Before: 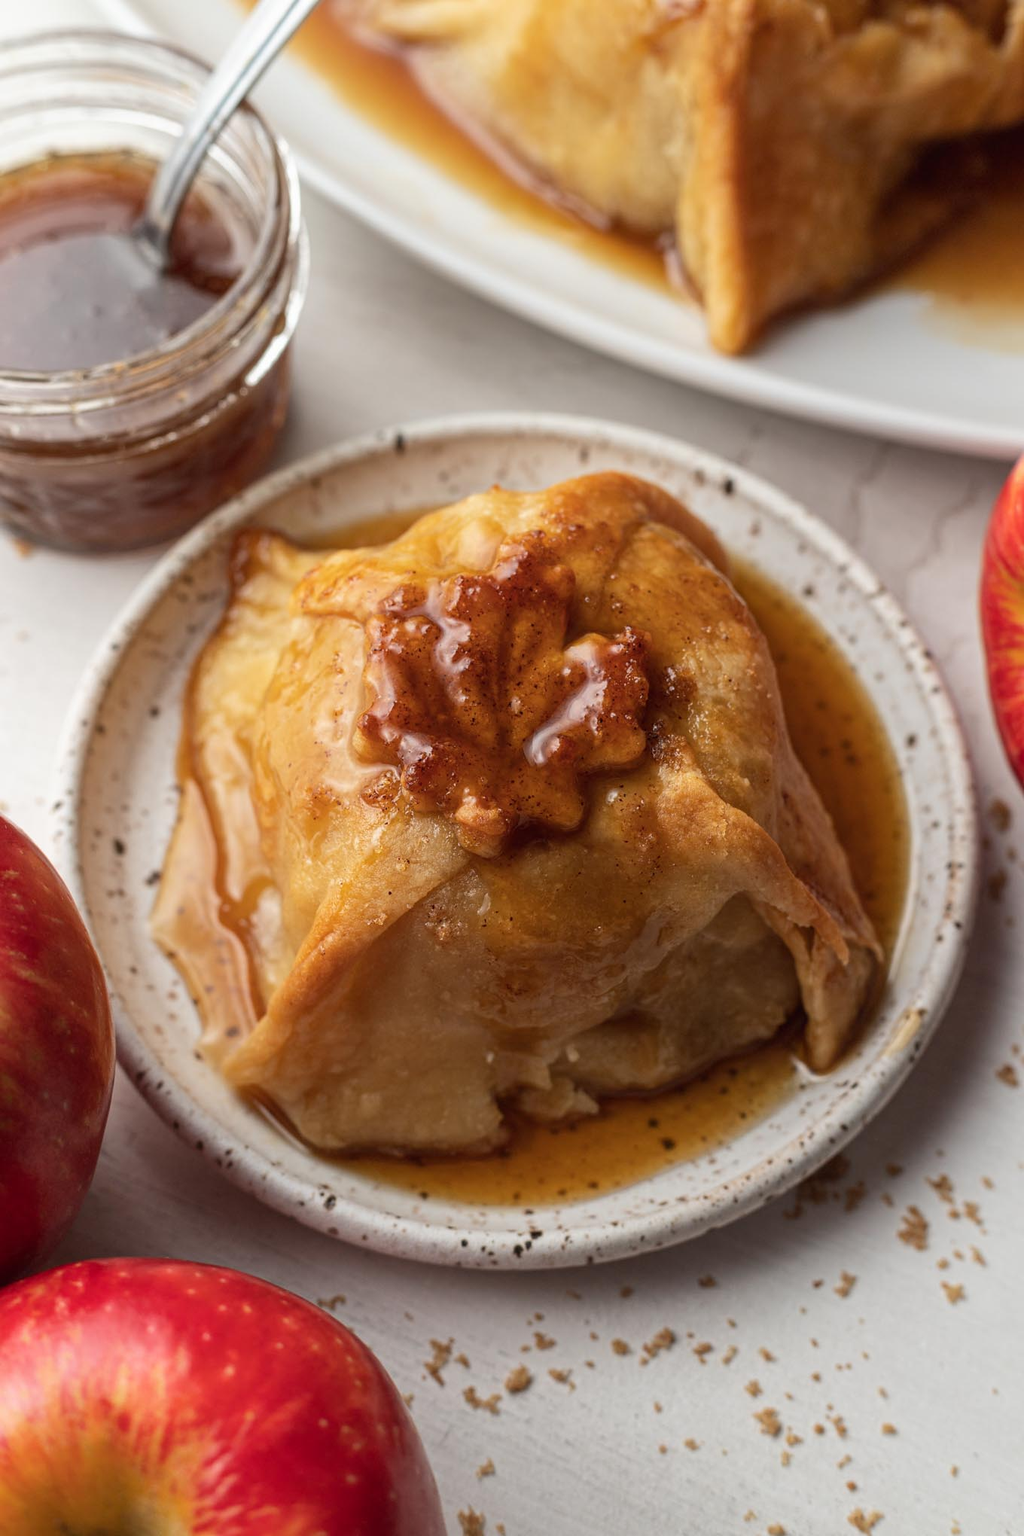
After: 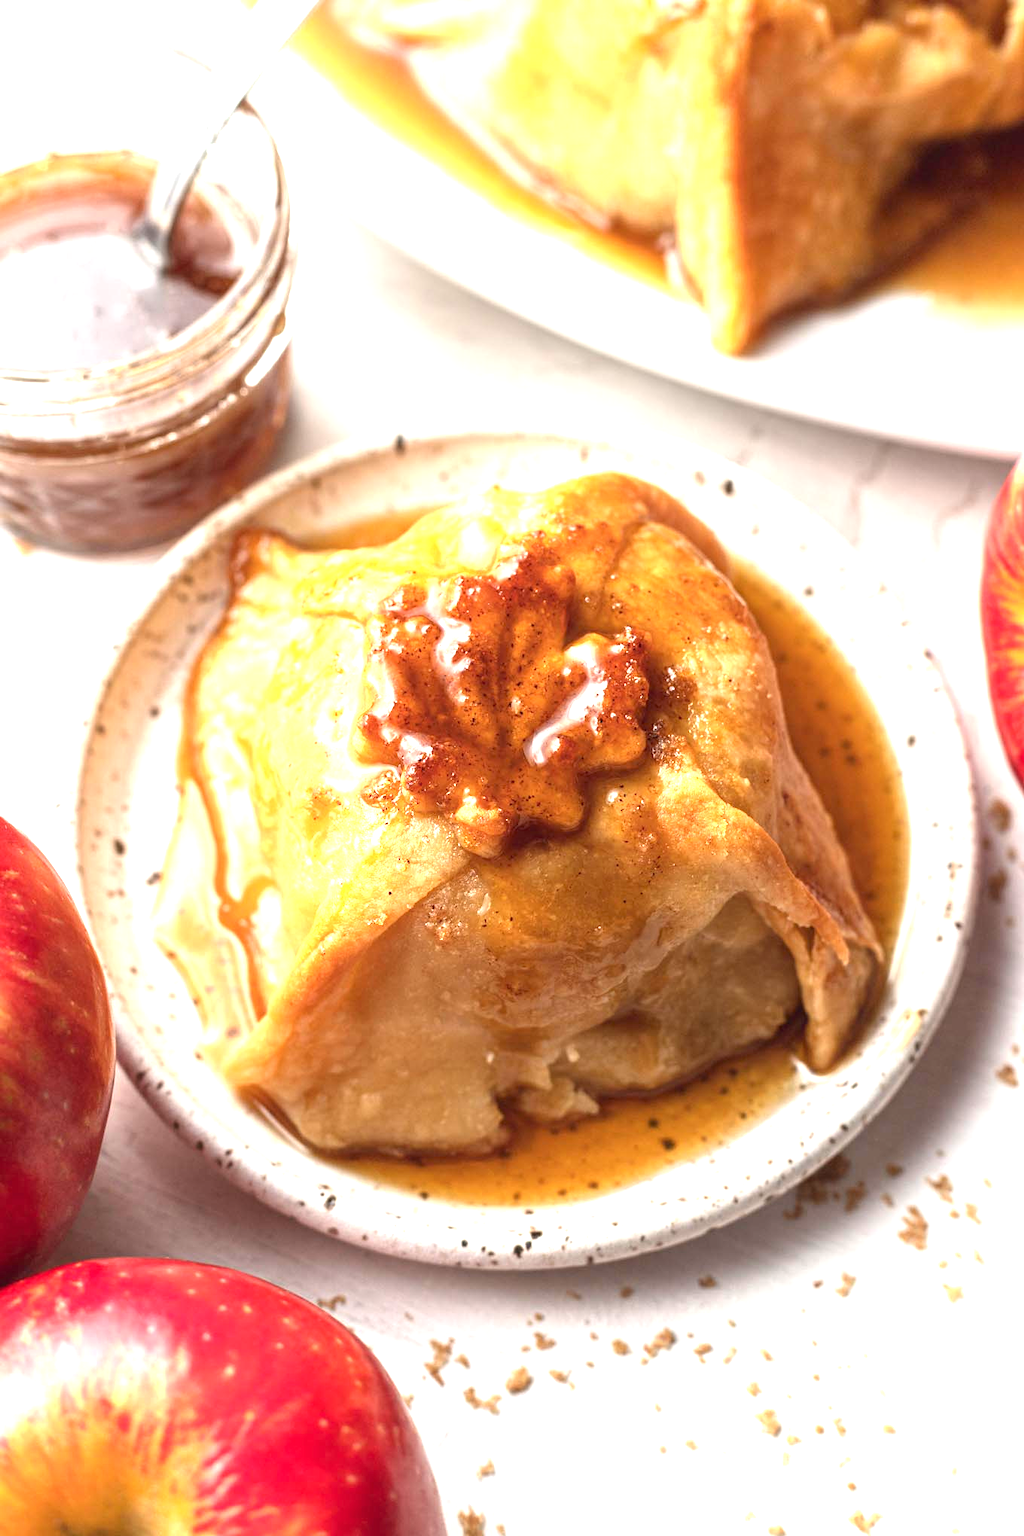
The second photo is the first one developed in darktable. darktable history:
exposure: black level correction 0, exposure 1.7 EV, compensate exposure bias true, compensate highlight preservation false
